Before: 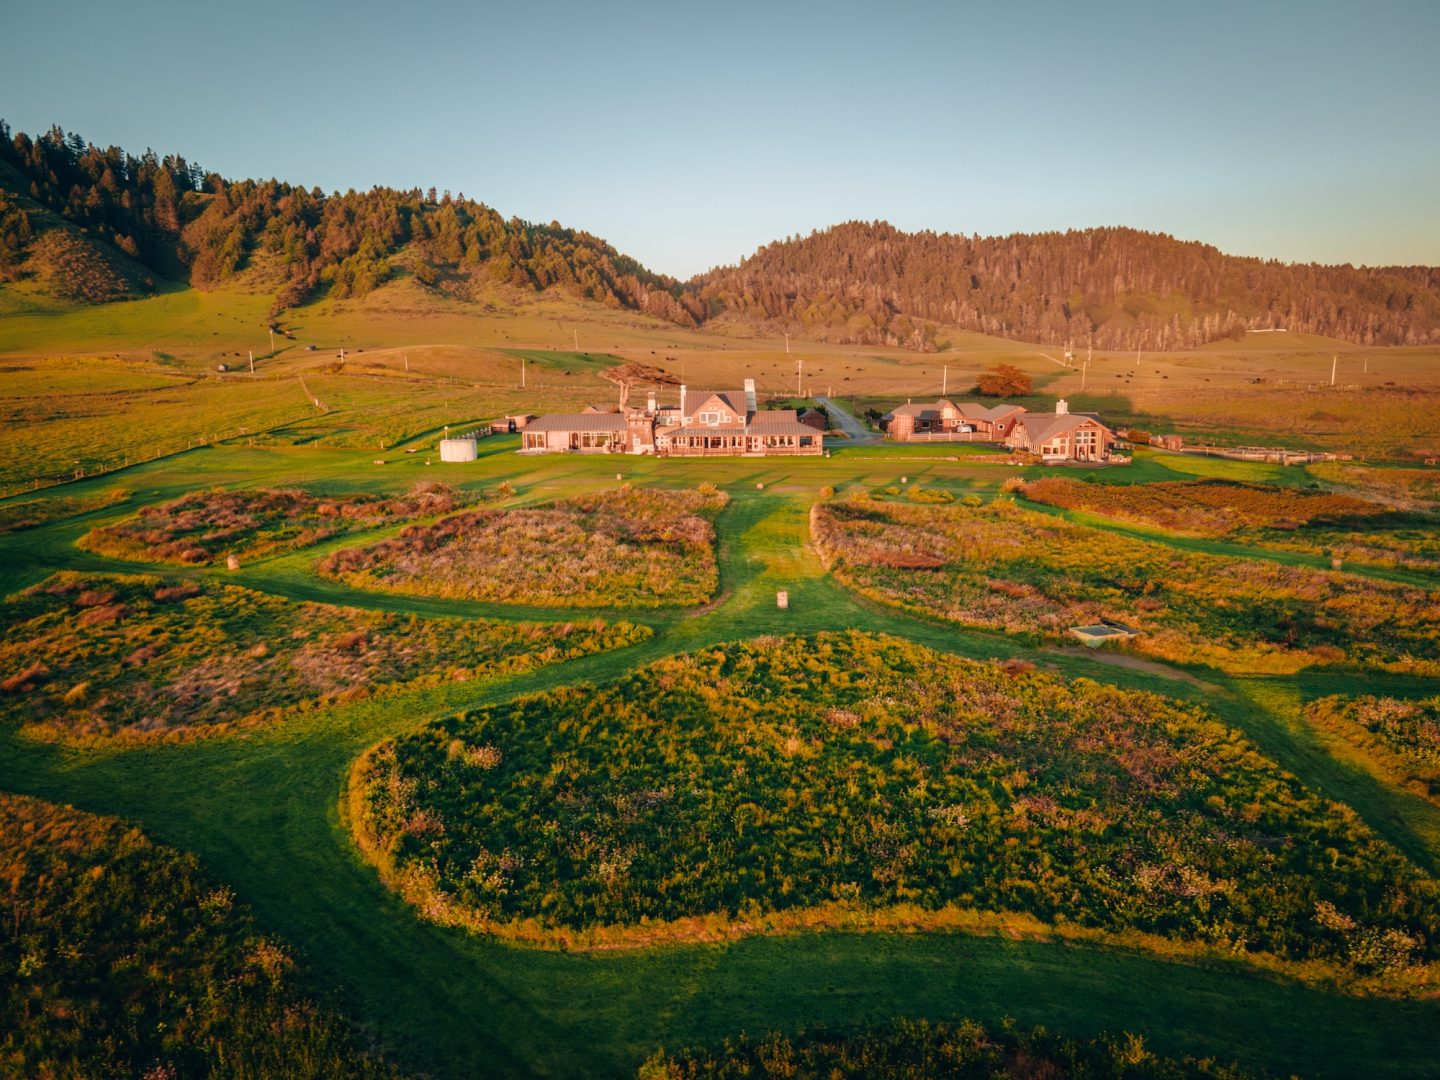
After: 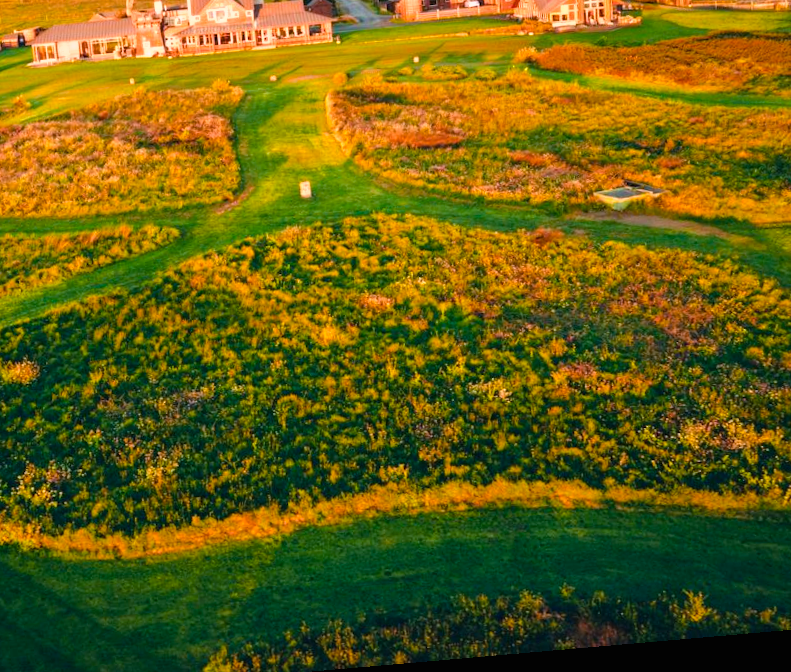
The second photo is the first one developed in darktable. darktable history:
crop: left 34.479%, top 38.822%, right 13.718%, bottom 5.172%
shadows and highlights: radius 125.46, shadows 30.51, highlights -30.51, low approximation 0.01, soften with gaussian
color correction: highlights a* -0.772, highlights b* -8.92
rotate and perspective: rotation -4.98°, automatic cropping off
exposure: black level correction 0, exposure 0.7 EV, compensate exposure bias true, compensate highlight preservation false
color balance rgb: perceptual saturation grading › global saturation 30%, global vibrance 20%
